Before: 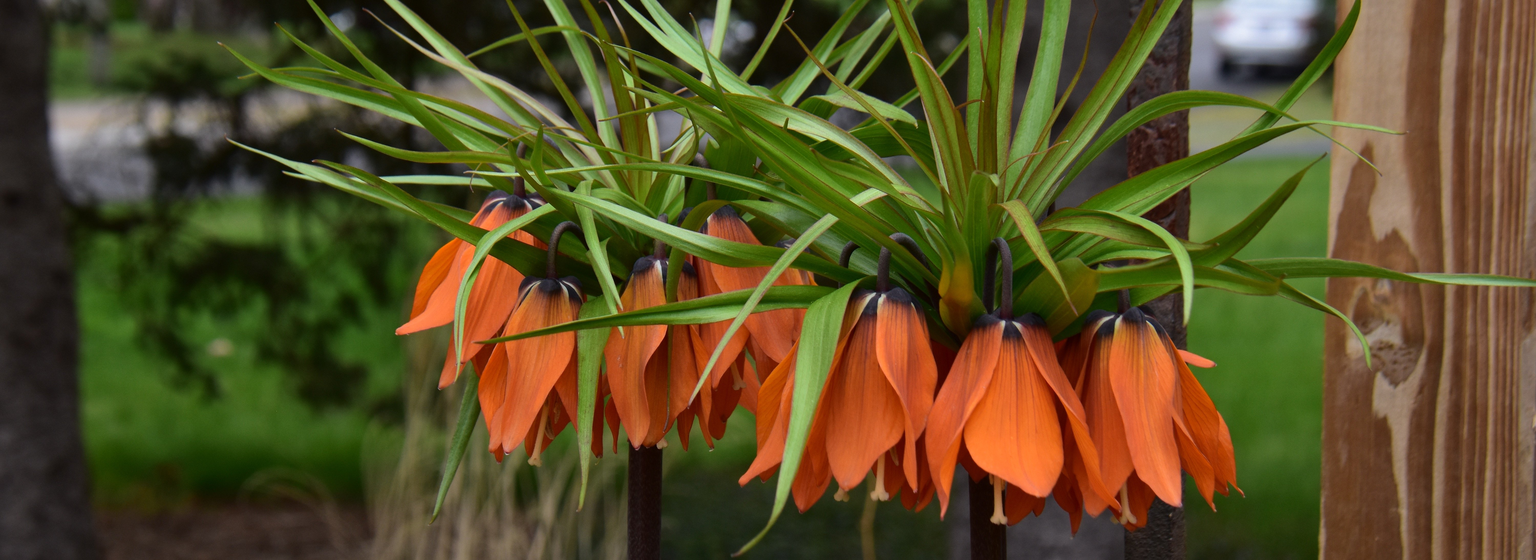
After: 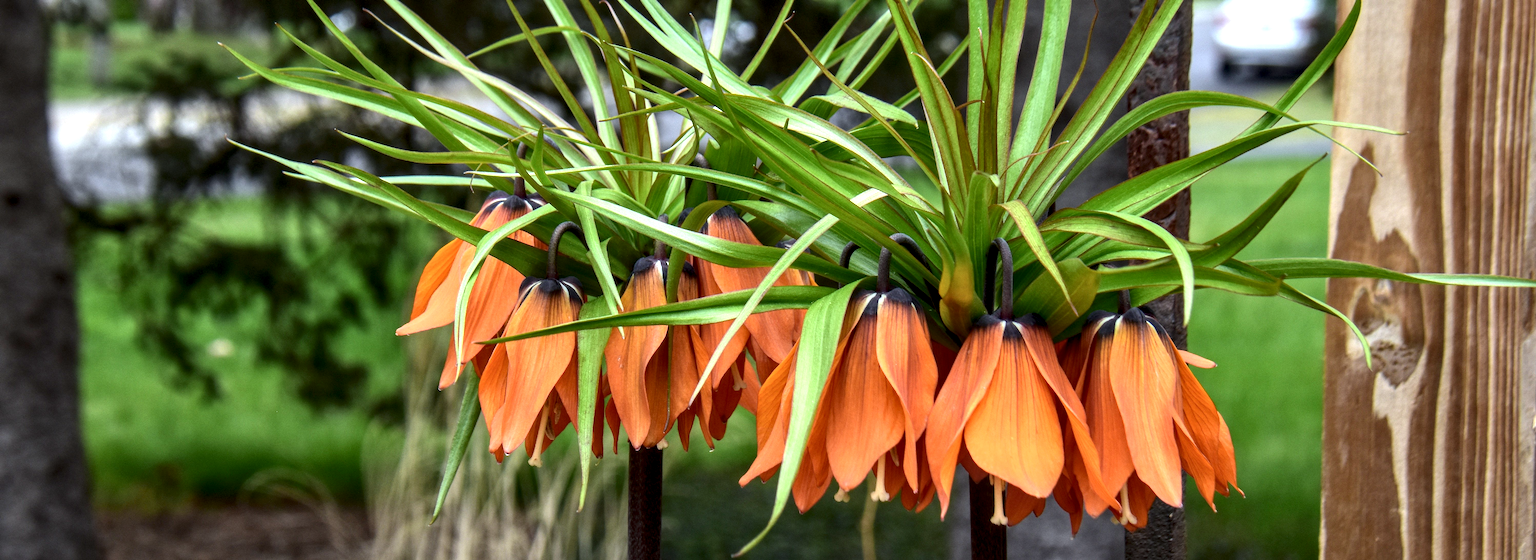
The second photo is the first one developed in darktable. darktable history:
exposure: exposure 0.95 EV, compensate highlight preservation false
local contrast: detail 160%
white balance: red 0.925, blue 1.046
